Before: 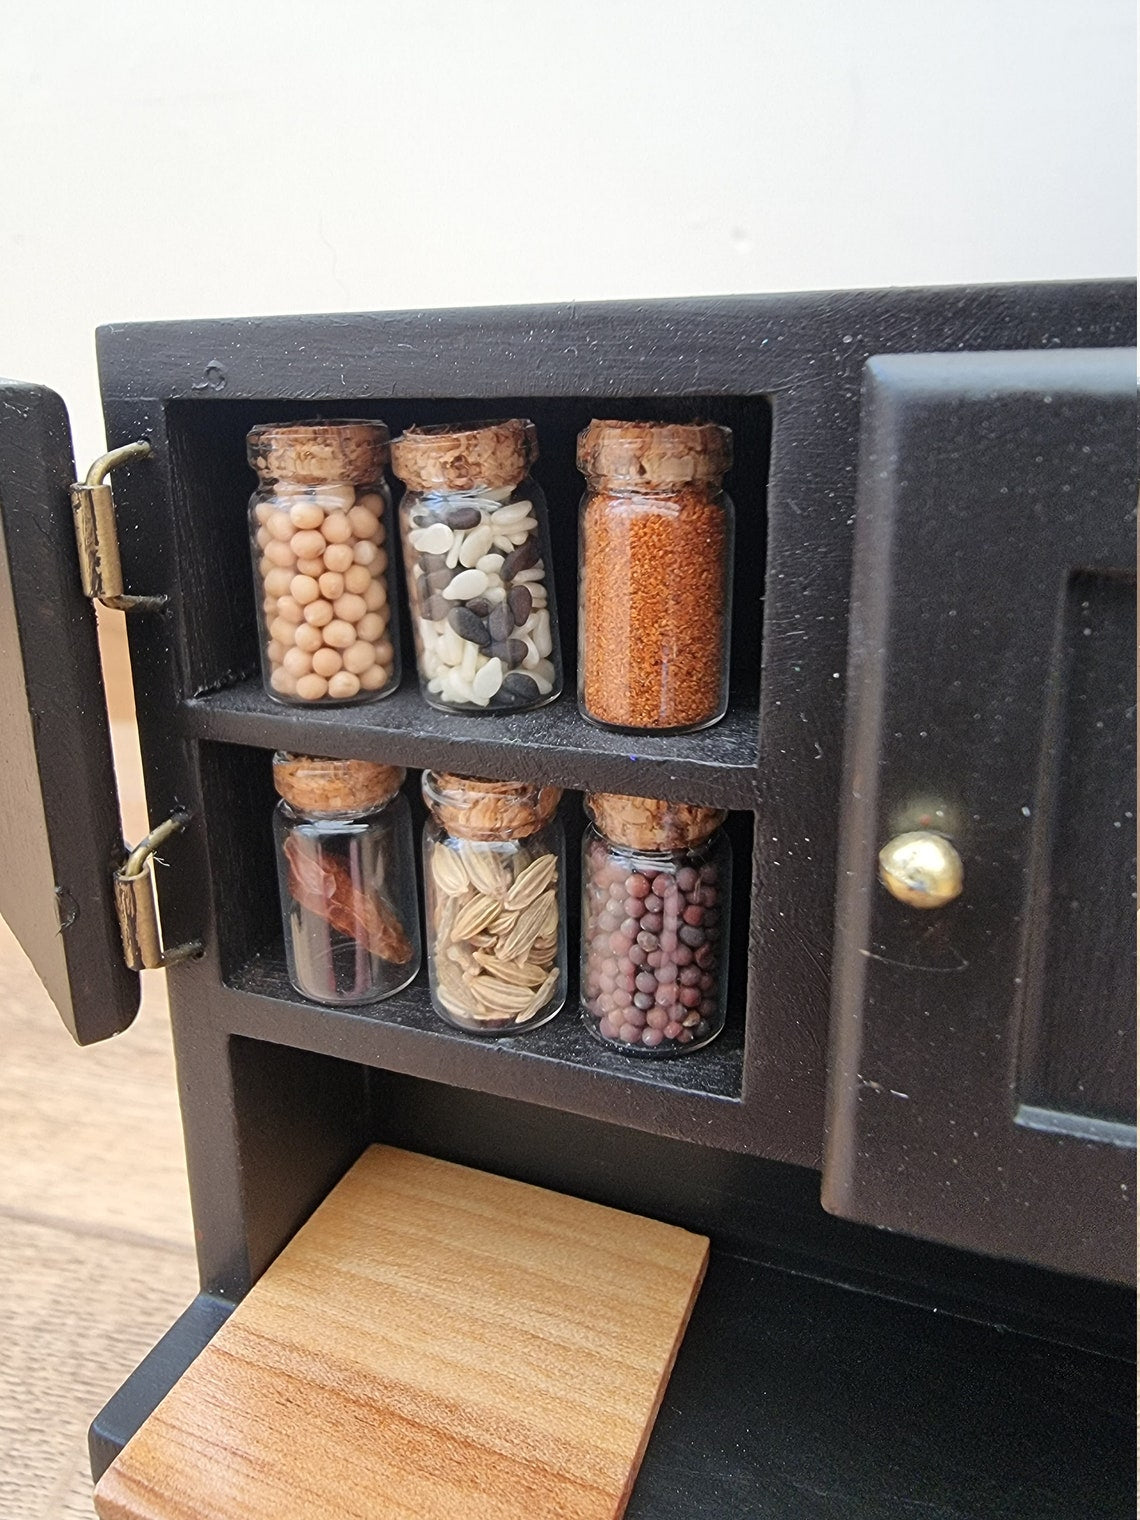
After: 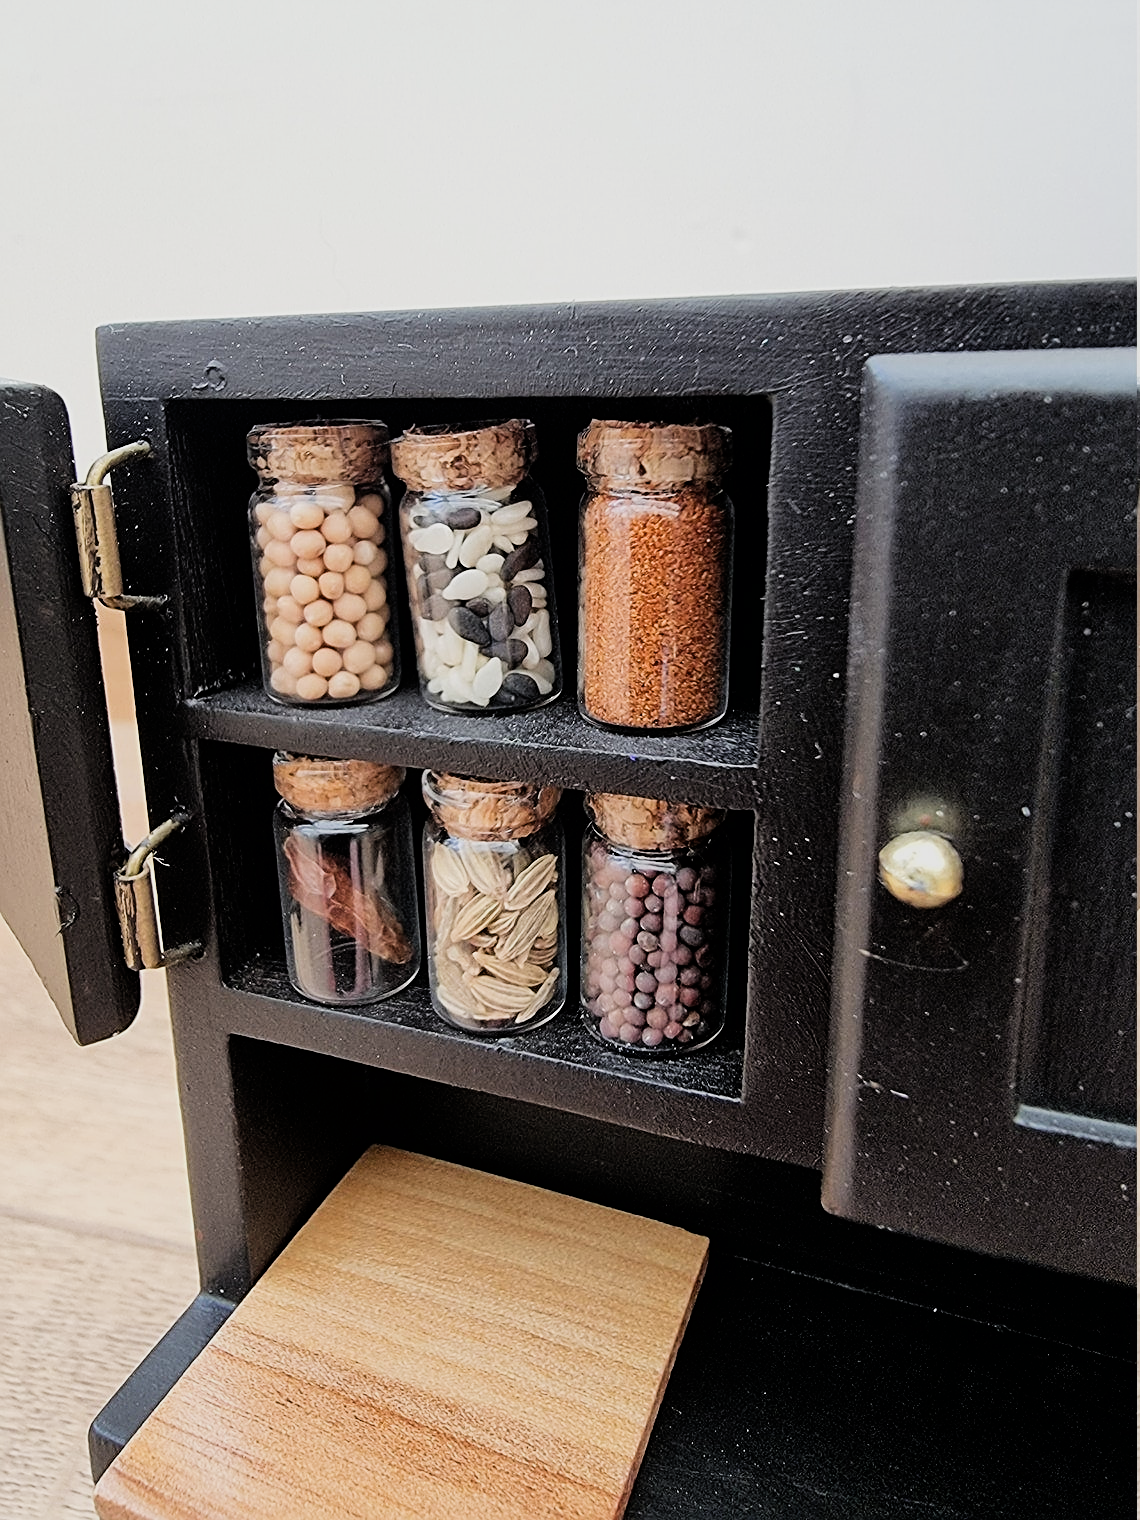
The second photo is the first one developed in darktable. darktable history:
filmic rgb: black relative exposure -5 EV, hardness 2.88, contrast 1.3, highlights saturation mix -30%
sharpen: on, module defaults
